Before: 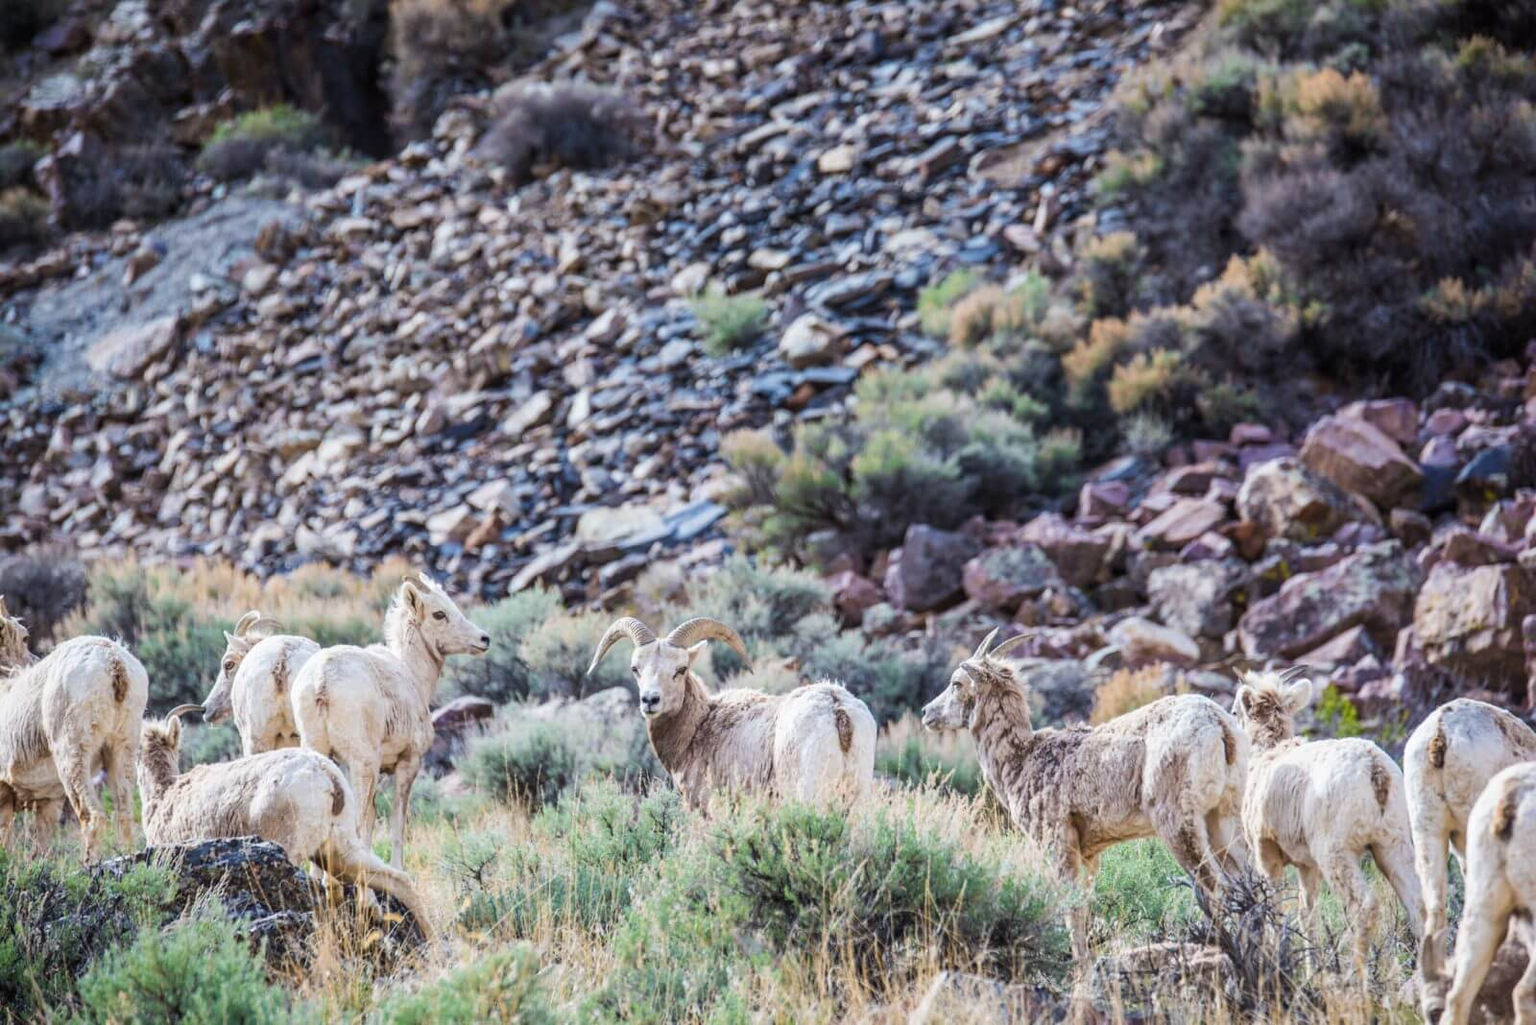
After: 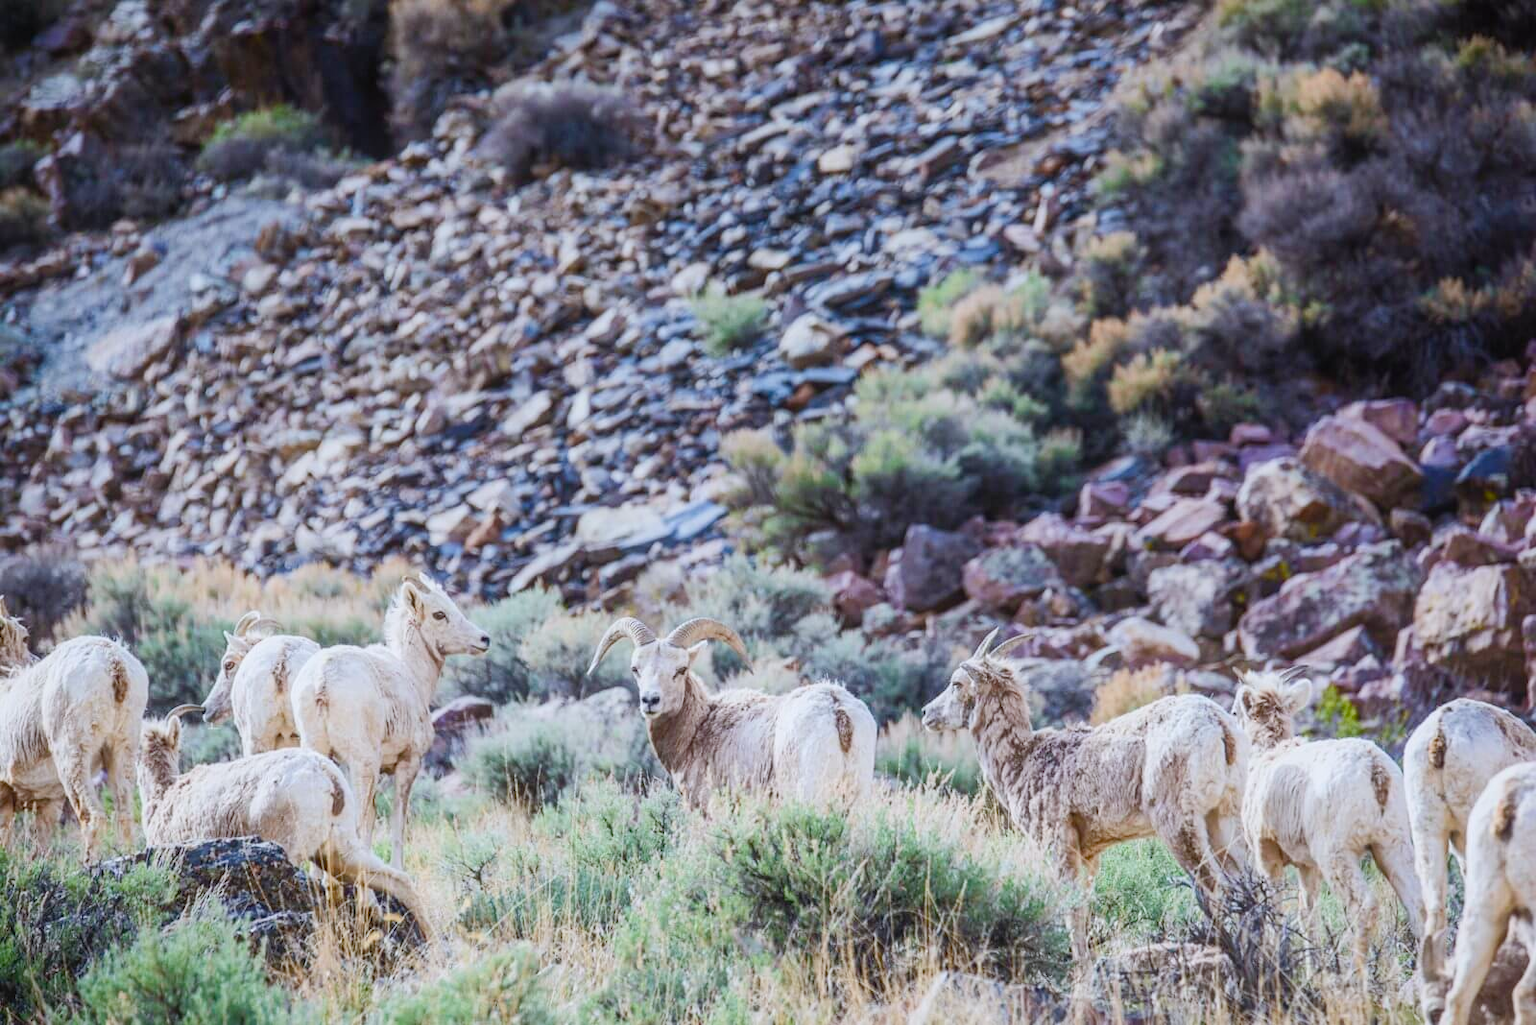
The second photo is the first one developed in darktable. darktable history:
tone equalizer: -8 EV -0.001 EV, -7 EV 0.005 EV, -6 EV -0.014 EV, -5 EV 0.014 EV, -4 EV -0.025 EV, -3 EV 0.031 EV, -2 EV -0.06 EV, -1 EV -0.276 EV, +0 EV -0.606 EV, edges refinement/feathering 500, mask exposure compensation -1.57 EV, preserve details no
contrast equalizer: y [[0.5, 0.488, 0.462, 0.461, 0.491, 0.5], [0.5 ×6], [0.5 ×6], [0 ×6], [0 ×6]]
color balance rgb: highlights gain › luminance 17.007%, highlights gain › chroma 2.865%, highlights gain › hue 259.16°, perceptual saturation grading › global saturation 20%, perceptual saturation grading › highlights -49.001%, perceptual saturation grading › shadows 24.423%, global vibrance 6.042%
